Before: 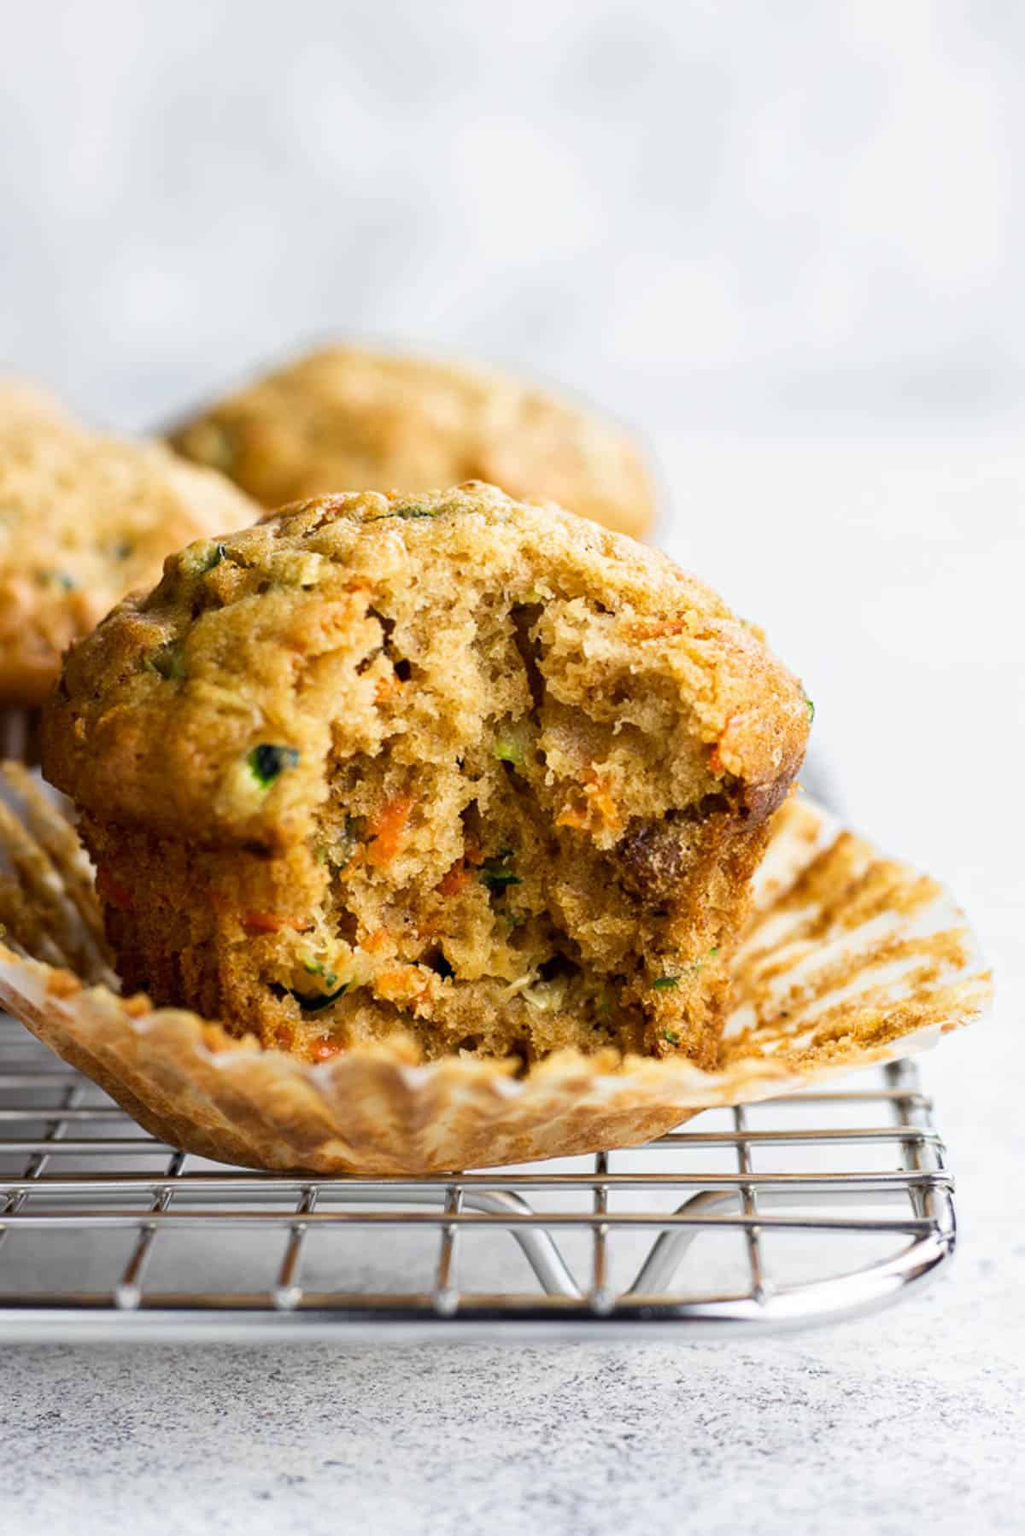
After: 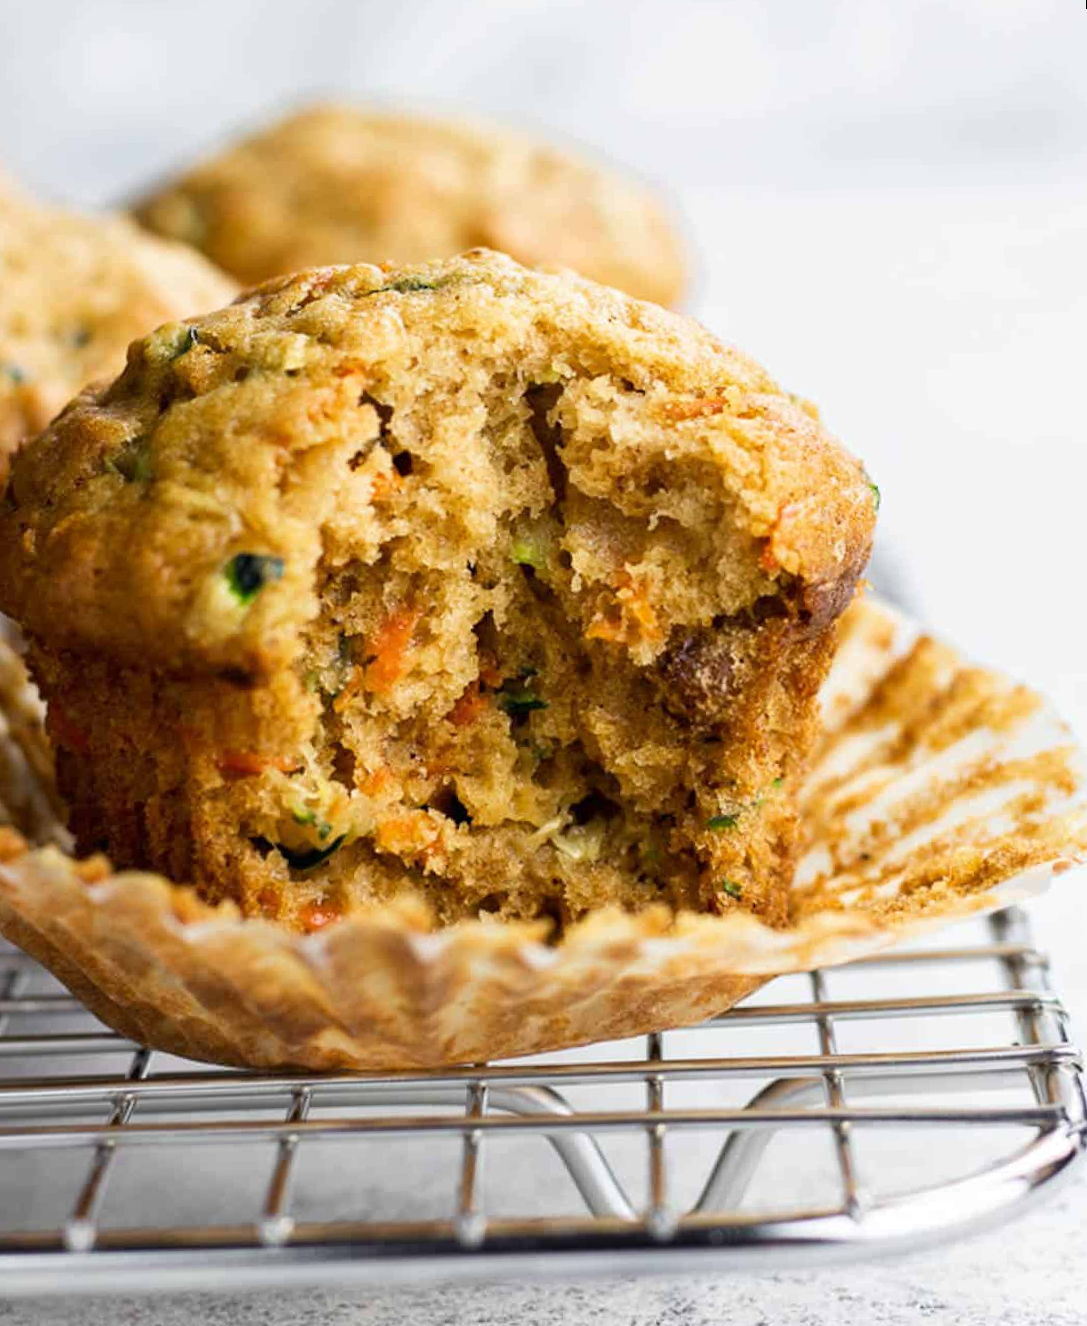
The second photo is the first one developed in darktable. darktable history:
crop and rotate: left 1.814%, top 12.818%, right 0.25%, bottom 9.225%
rotate and perspective: rotation -1.68°, lens shift (vertical) -0.146, crop left 0.049, crop right 0.912, crop top 0.032, crop bottom 0.96
